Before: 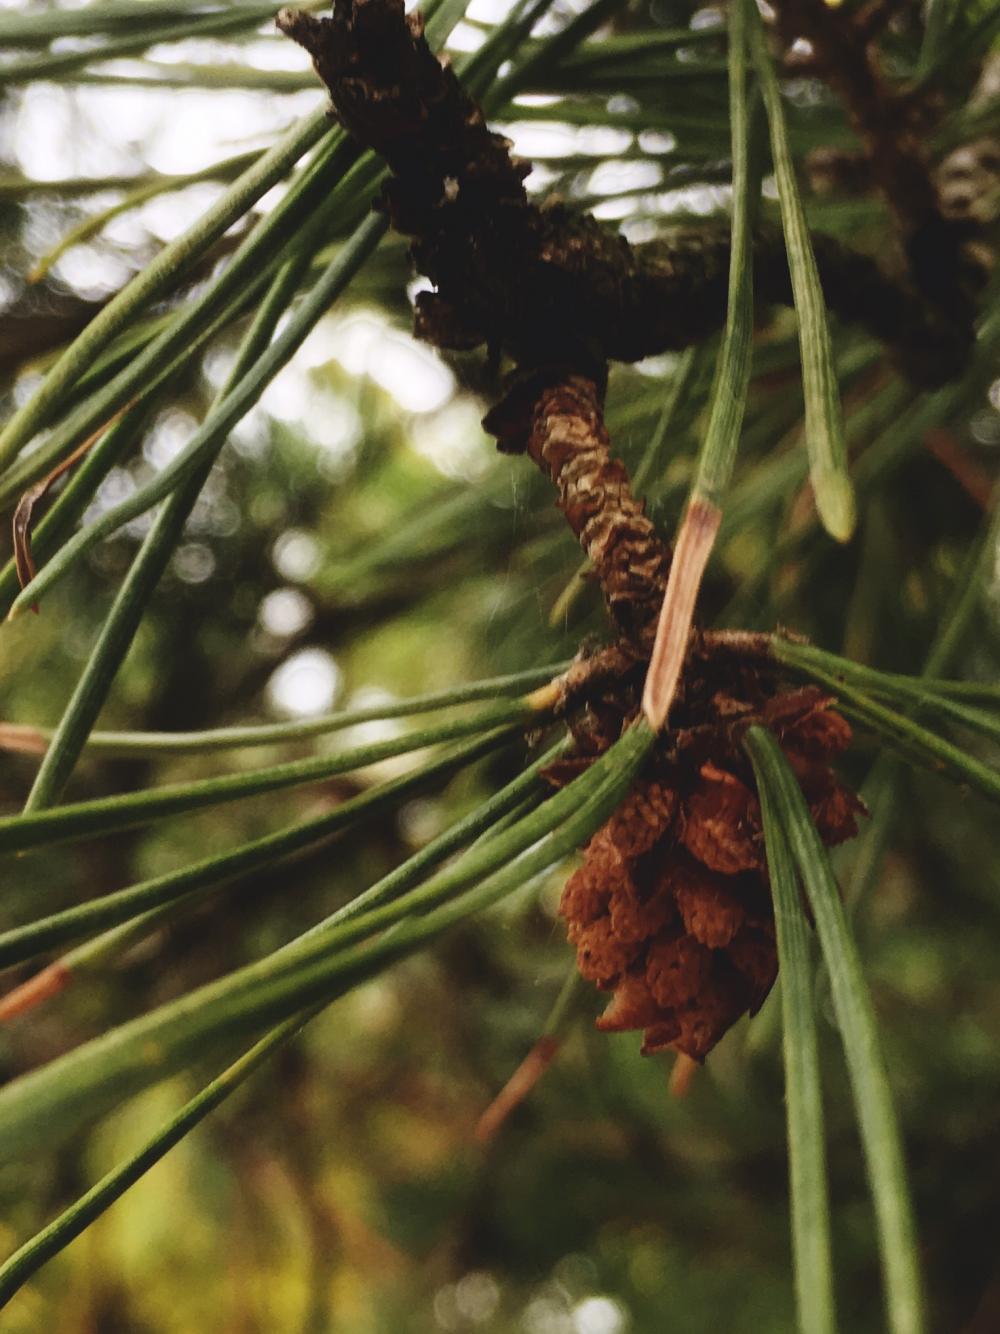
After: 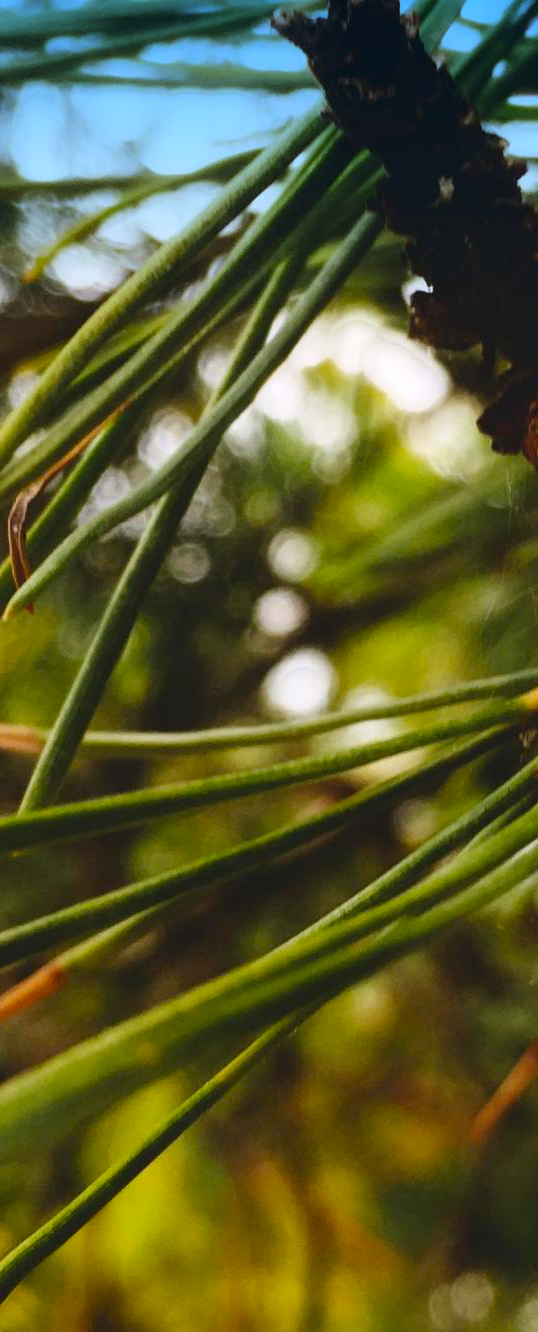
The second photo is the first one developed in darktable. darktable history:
crop: left 0.587%, right 45.588%, bottom 0.086%
graduated density: density 2.02 EV, hardness 44%, rotation 0.374°, offset 8.21, hue 208.8°, saturation 97%
color balance rgb: perceptual saturation grading › global saturation 30%, global vibrance 20%
